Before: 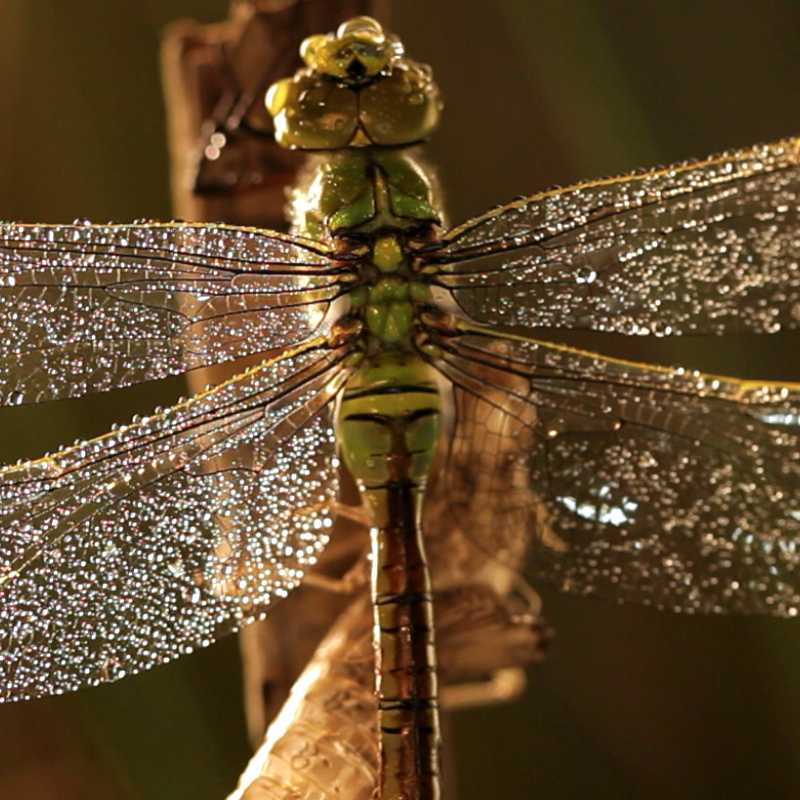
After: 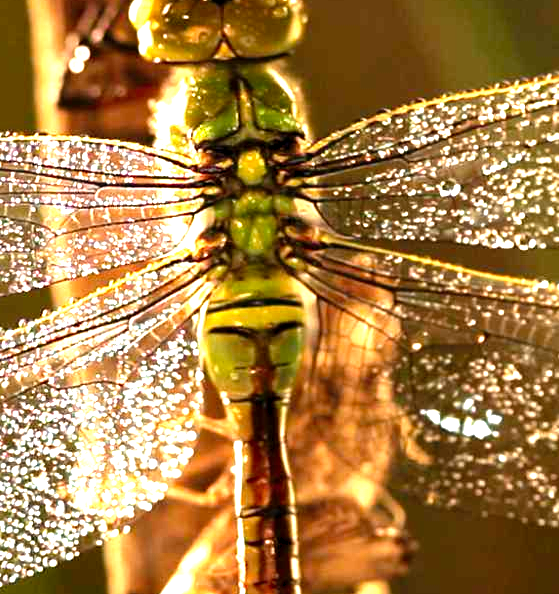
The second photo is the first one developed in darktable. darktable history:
crop and rotate: left 17.04%, top 10.93%, right 13.014%, bottom 14.697%
levels: black 0.031%, levels [0, 0.281, 0.562]
exposure: black level correction 0.002, compensate exposure bias true, compensate highlight preservation false
